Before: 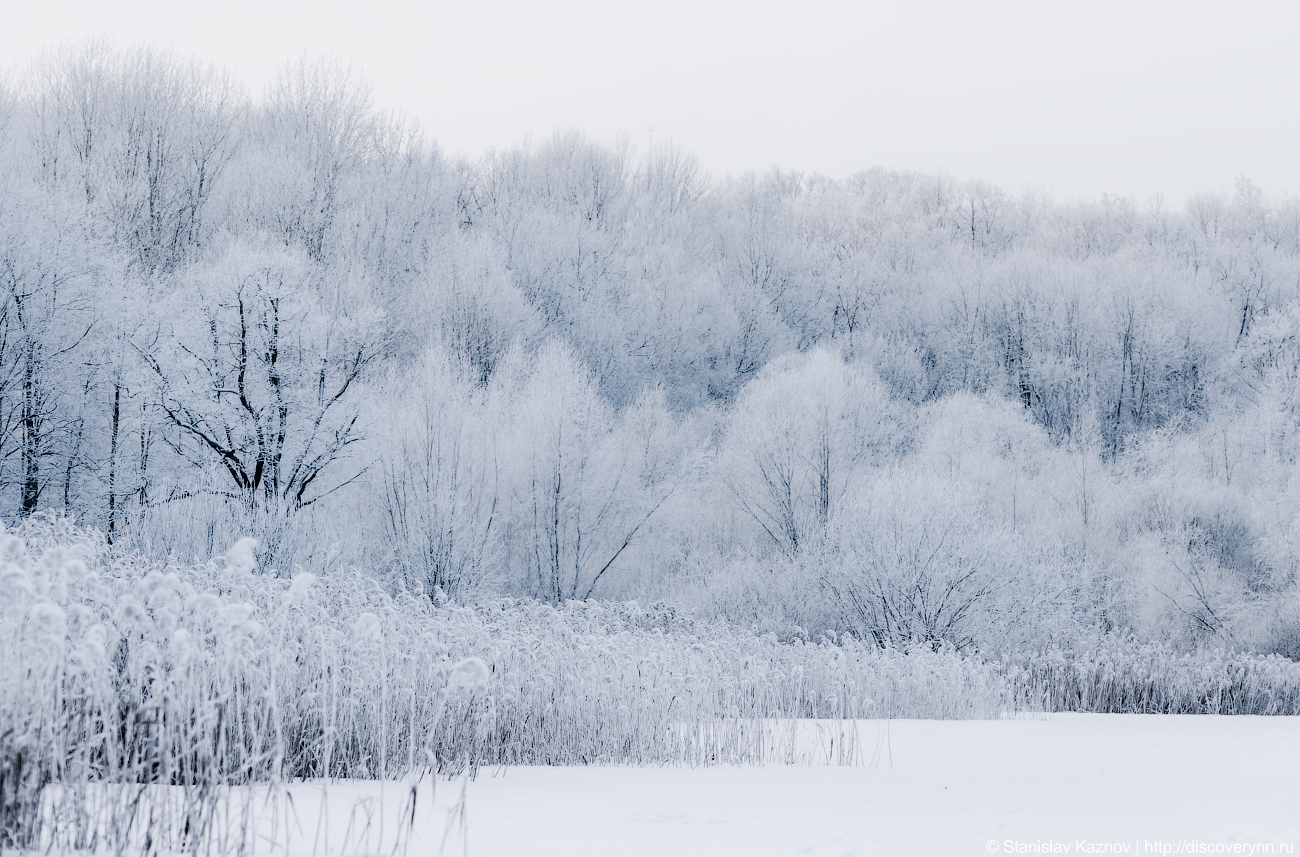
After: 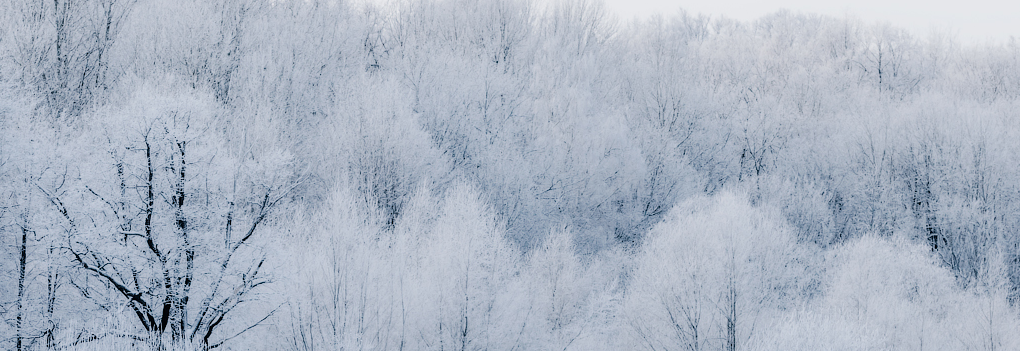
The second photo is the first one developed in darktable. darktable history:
crop: left 7.201%, top 18.362%, right 14.329%, bottom 40.607%
